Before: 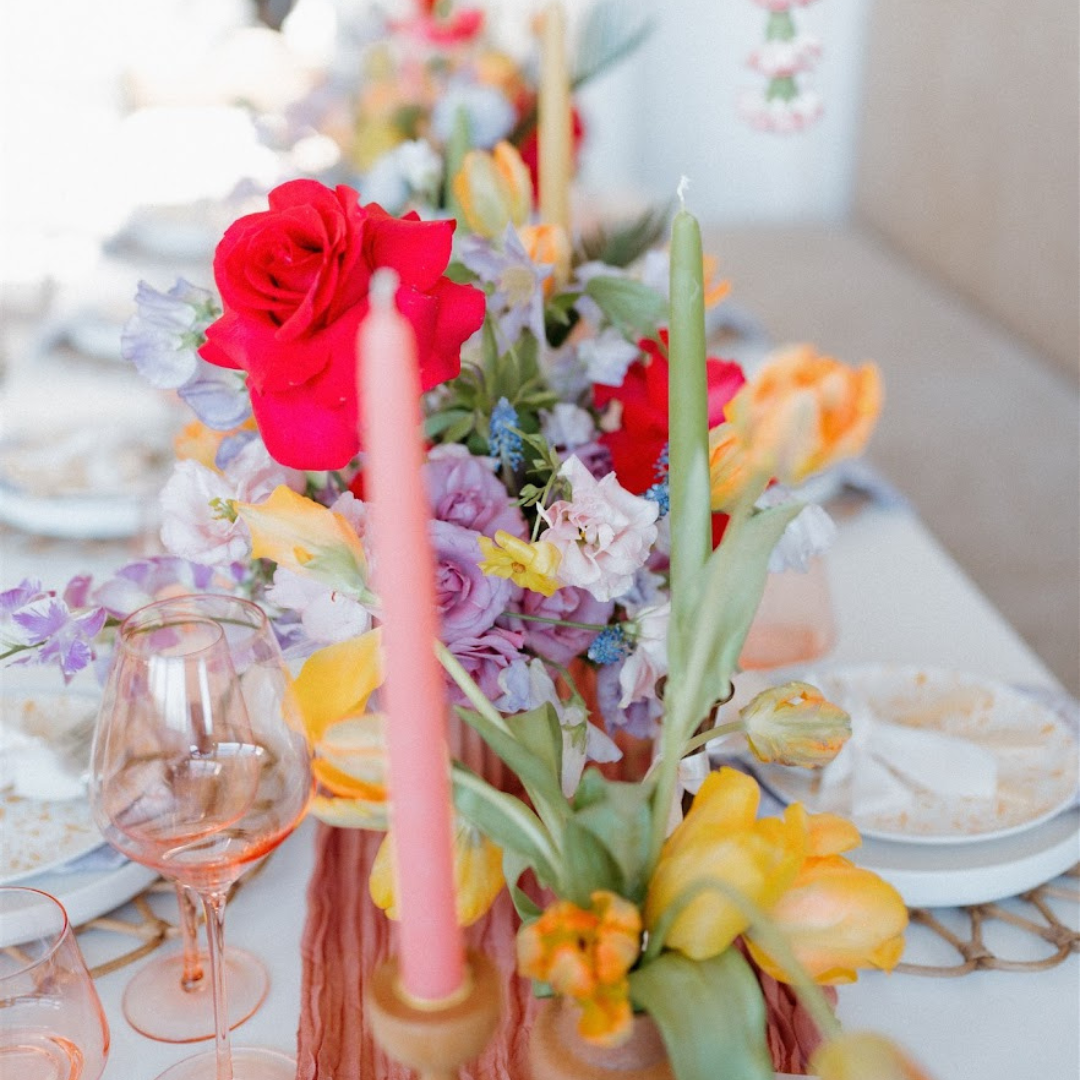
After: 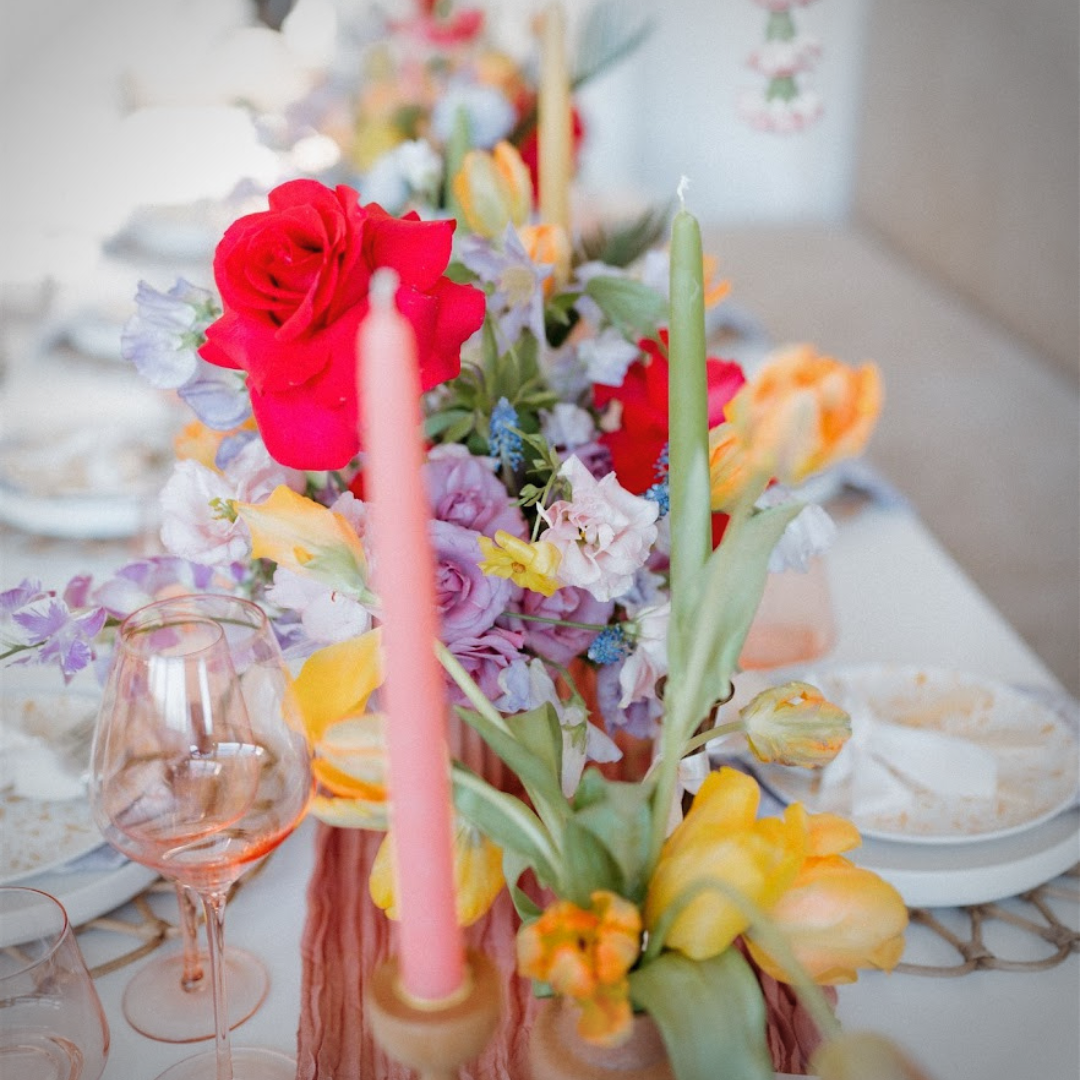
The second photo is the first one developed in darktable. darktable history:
color balance rgb: global vibrance 6.81%, saturation formula JzAzBz (2021)
vignetting: automatic ratio true
